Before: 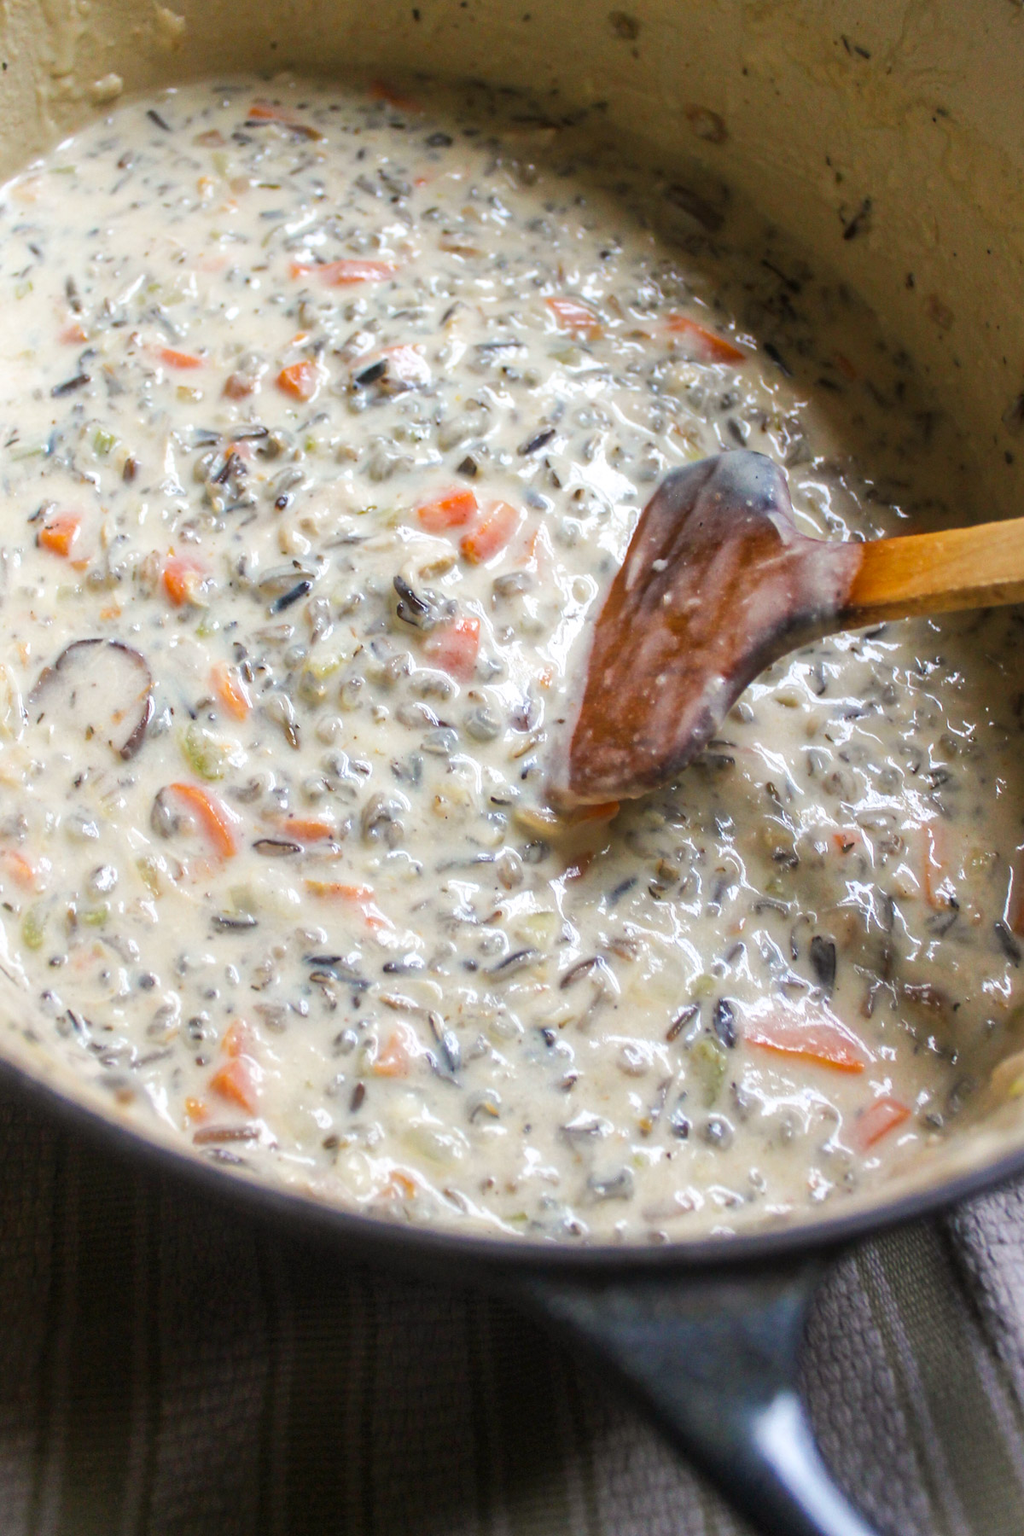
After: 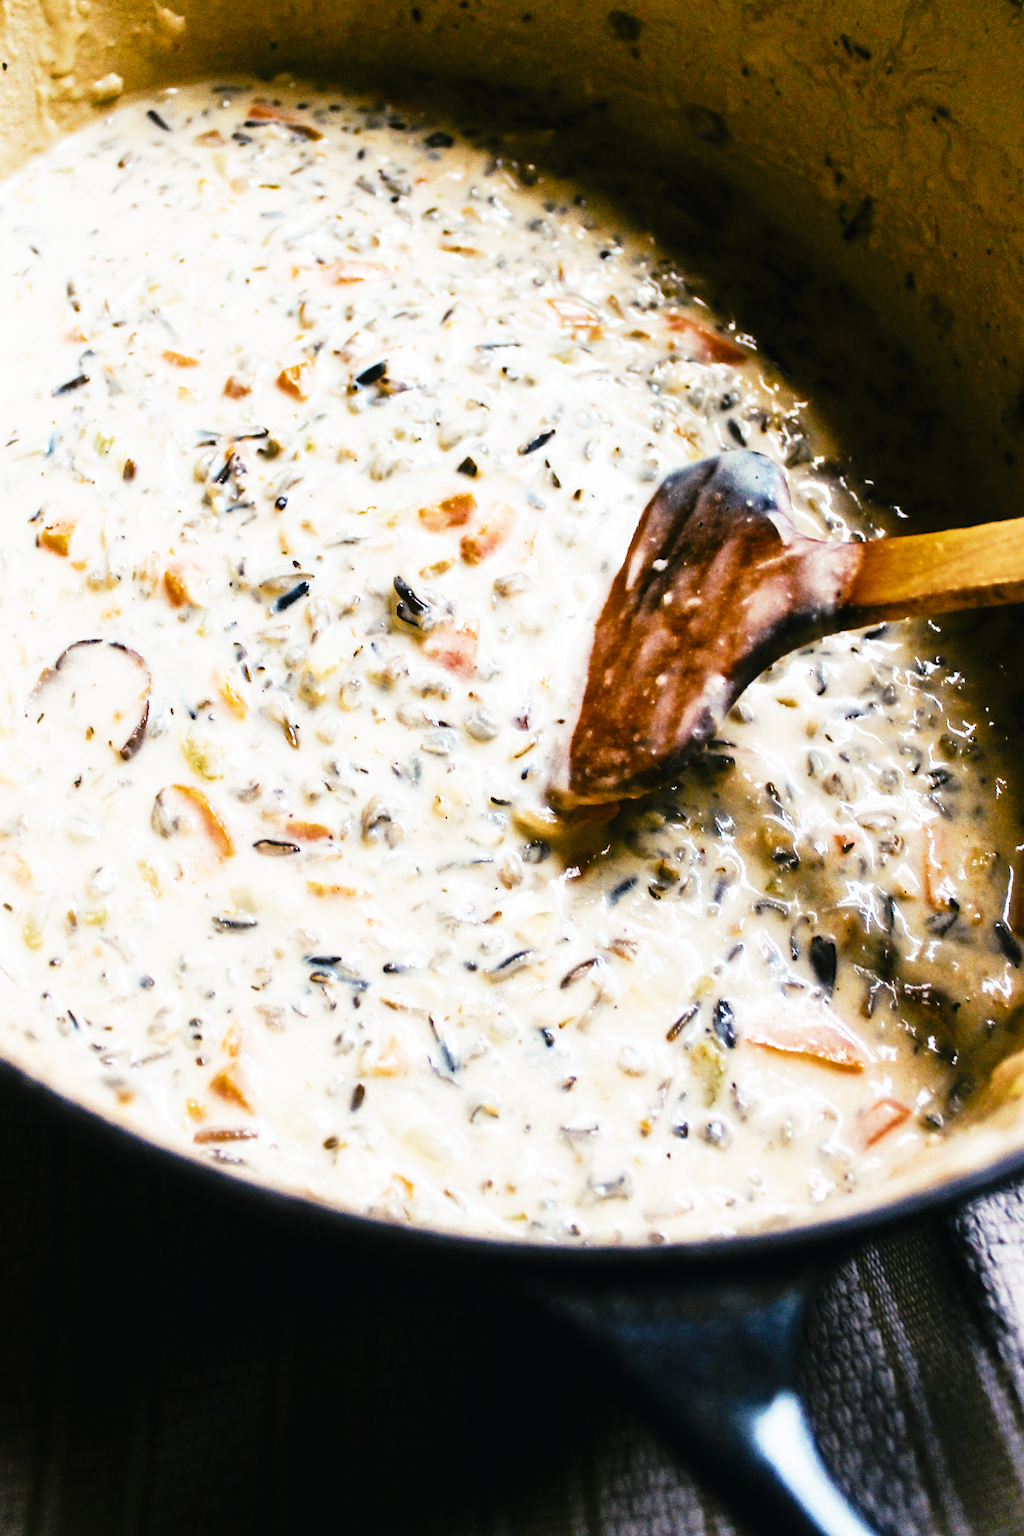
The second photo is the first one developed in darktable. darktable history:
tone curve: curves: ch0 [(0, 0) (0.003, 0.01) (0.011, 0.01) (0.025, 0.011) (0.044, 0.014) (0.069, 0.018) (0.1, 0.022) (0.136, 0.026) (0.177, 0.035) (0.224, 0.051) (0.277, 0.085) (0.335, 0.158) (0.399, 0.299) (0.468, 0.457) (0.543, 0.634) (0.623, 0.801) (0.709, 0.904) (0.801, 0.963) (0.898, 0.986) (1, 1)], preserve colors none
color look up table: target L [65.74, 68.83, 87.56, 67.1, 56.13, 45.41, 63.83, 59.45, 45.93, 33.17, 42.31, 37.54, 32.42, 27.71, 4.905, 200.02, 78.81, 64.73, 68.61, 65.81, 54.52, 43.31, 56.14, 39.62, 46.28, 43.32, 35.89, 33.64, 16.89, 84.58, 68.48, 66.24, 45.65, 54.32, 48.87, 55.92, 40.05, 36.67, 33.69, 34.19, 31.59, 24.04, 32.56, 9.141, 51.37, 73.6, 73.19, 43.76, 40.87], target a [2.597, 1.24, -0.98, -22.66, -19.75, -18.68, -13.69, 0.841, -12.77, -13.61, -1.062, -6.509, -11.62, -5.966, -5.518, 0, 0.245, 6.022, 13.94, 9.668, 15.23, 30.96, 4.606, 22.37, 25.9, 13.11, 15.22, 12.62, -3.444, 6.641, 14.86, -0.148, 35.84, -8.542, 29.82, -3.578, 28.02, 22.99, 18.34, -0.939, -3.291, 34.76, -2.253, -3.202, -11.6, -15.34, -15.84, -6.645, -7.388], target b [39.07, 42.85, 22.71, -12.28, -1.667, 15.22, 14.77, 32.56, -3.381, 6.244, 5.812, 22.49, -0.66, 37.34, -1.546, 0, 26.39, 38.82, 3.501, 13.24, 29.57, -3.782, 25.45, 25.1, 5.156, 23.29, 31.41, 38.41, 6.126, -0.94, -16.23, 2.628, -22.34, -21.31, -14.78, -16.44, -15.25, -2.416, -16.84, -12.96, -9.997, -29.43, -10.71, -16.18, -9.95, -16.22, -8.983, -10.8, -7.521], num patches 49
